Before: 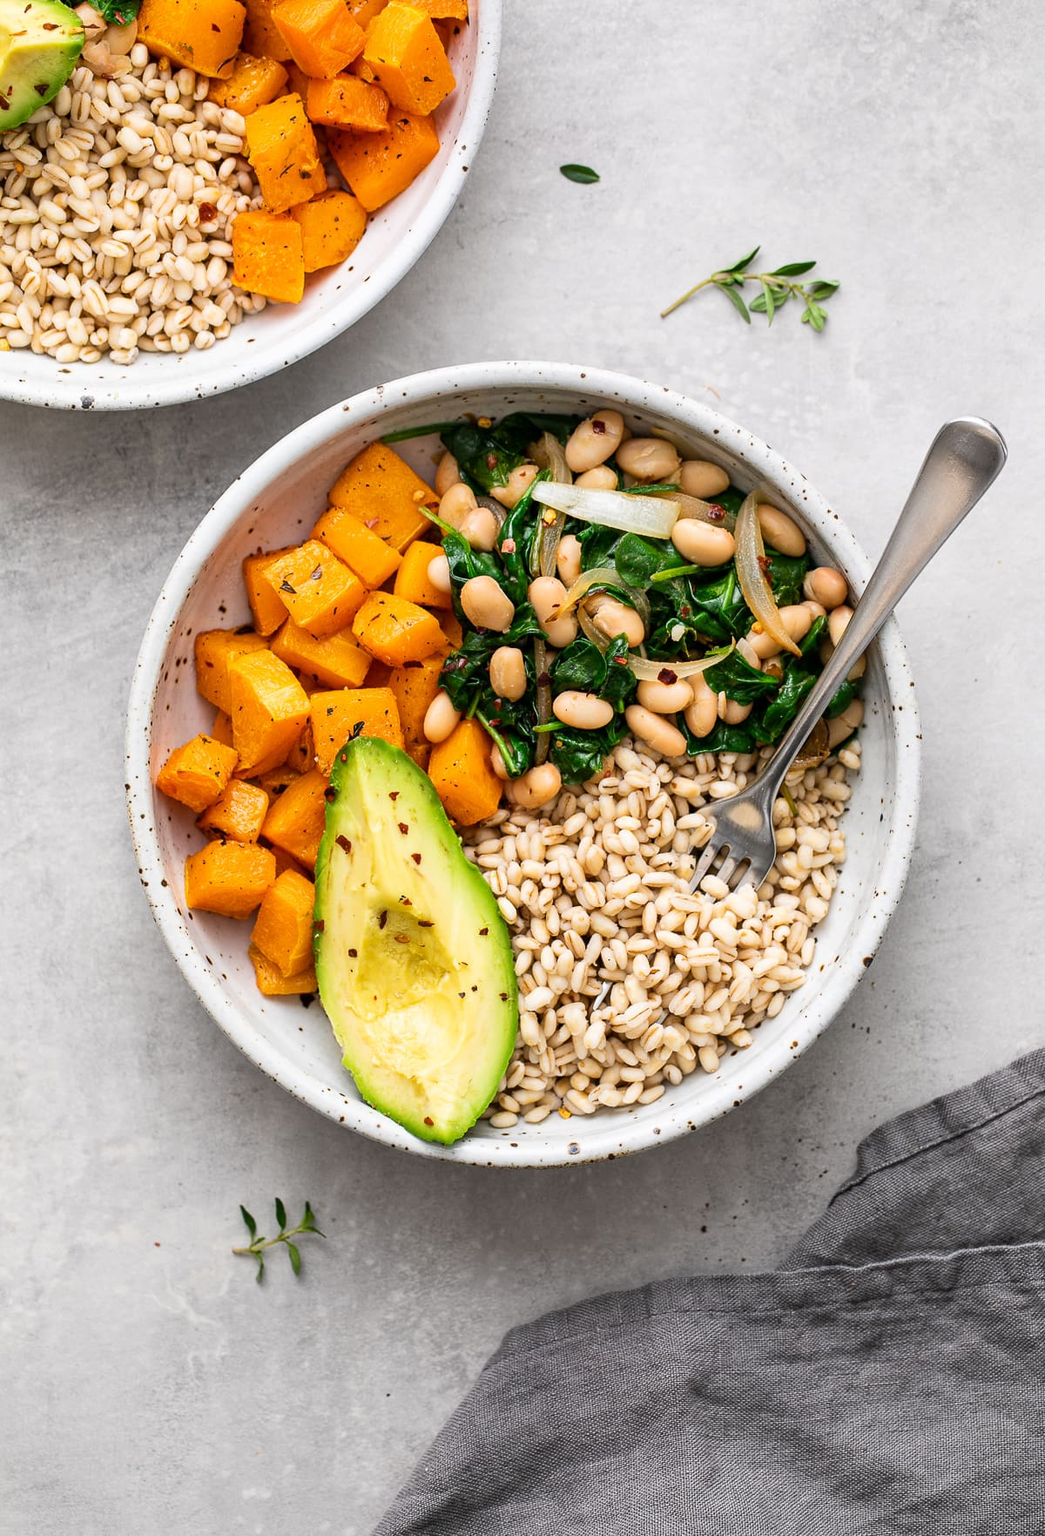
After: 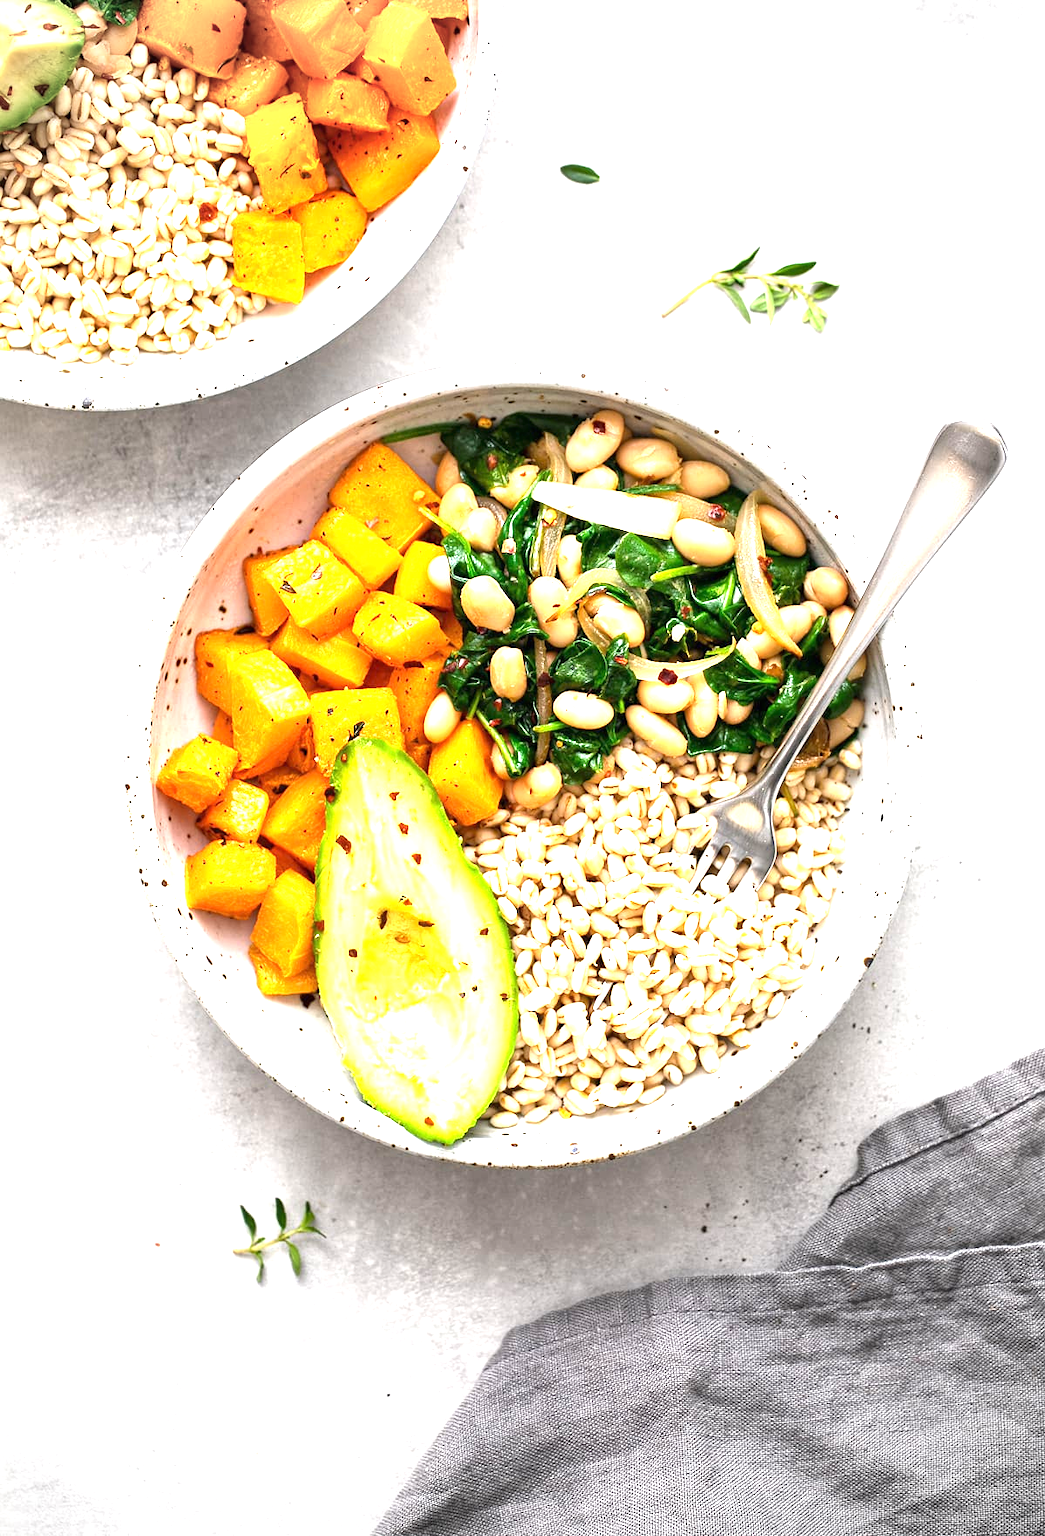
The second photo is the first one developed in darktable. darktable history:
exposure: black level correction 0, exposure 1.45 EV, compensate exposure bias true, compensate highlight preservation false
vignetting: on, module defaults
